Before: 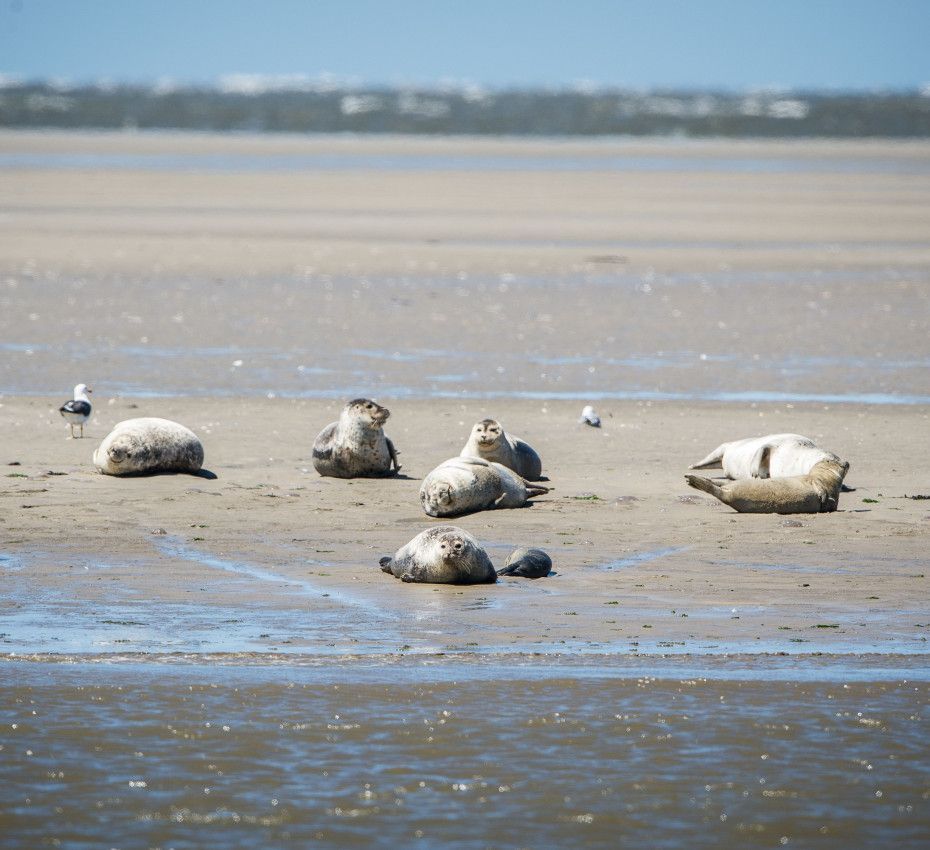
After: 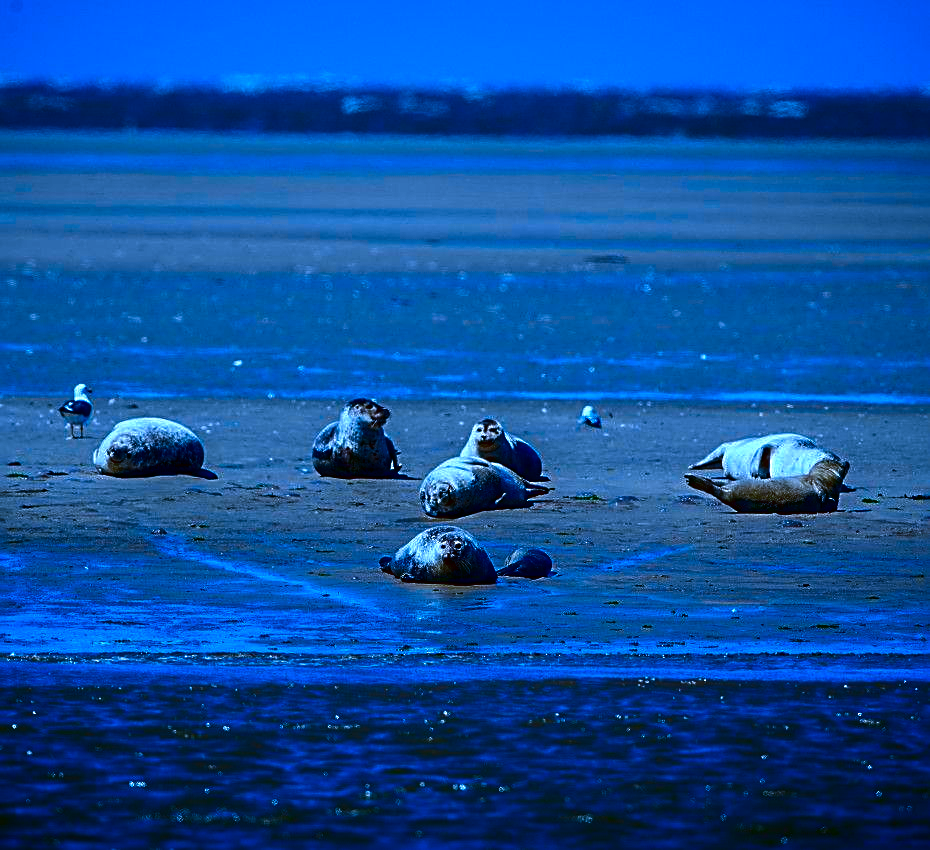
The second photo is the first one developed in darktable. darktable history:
contrast brightness saturation: brightness -1, saturation 1
sharpen: radius 2.531, amount 0.628
white balance: red 0.871, blue 1.249
color contrast: green-magenta contrast 1.1, blue-yellow contrast 1.1, unbound 0
